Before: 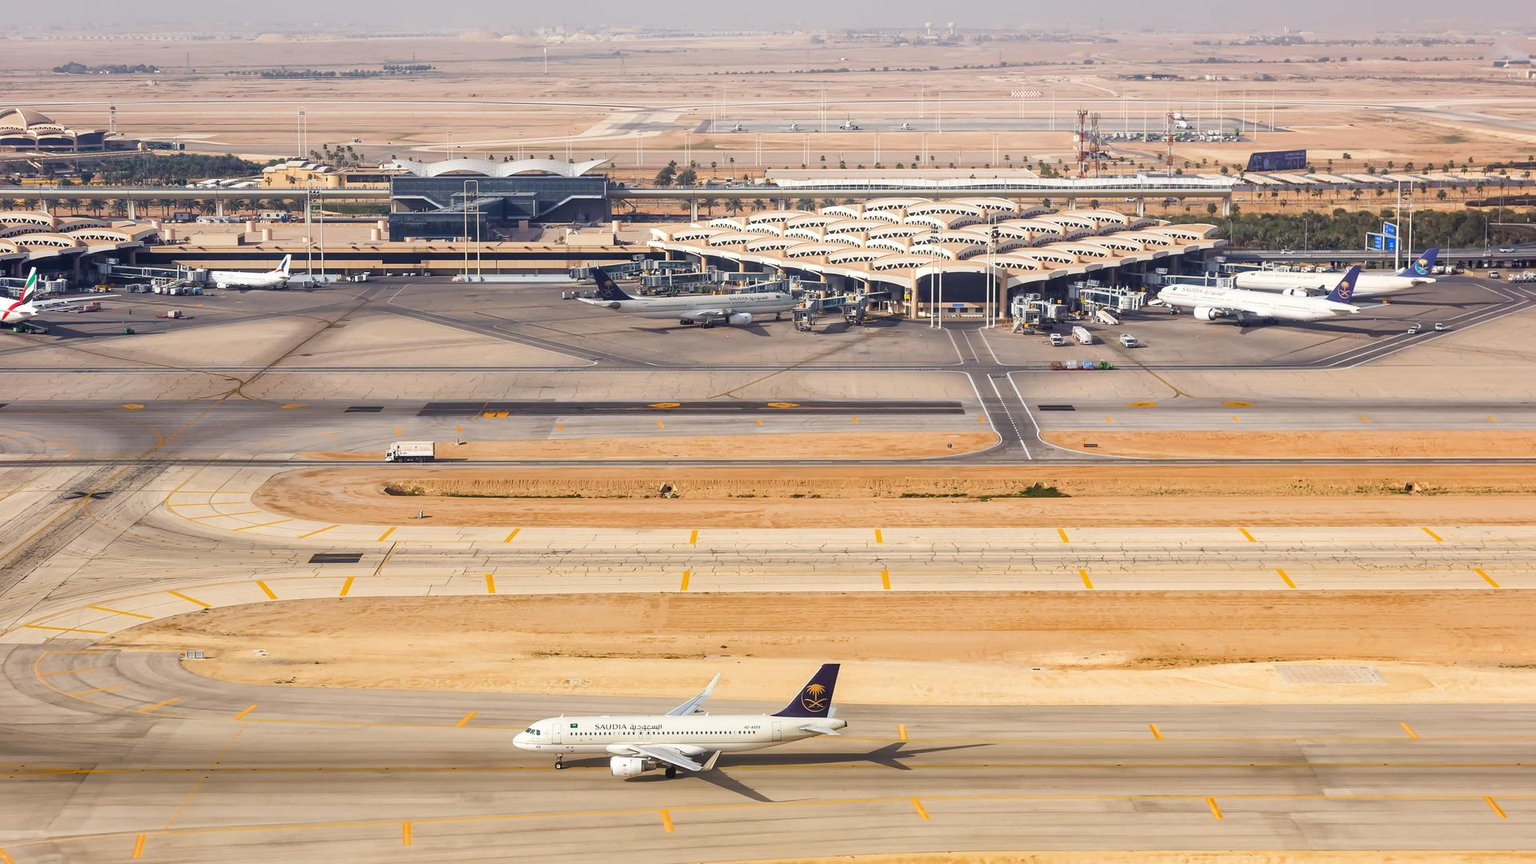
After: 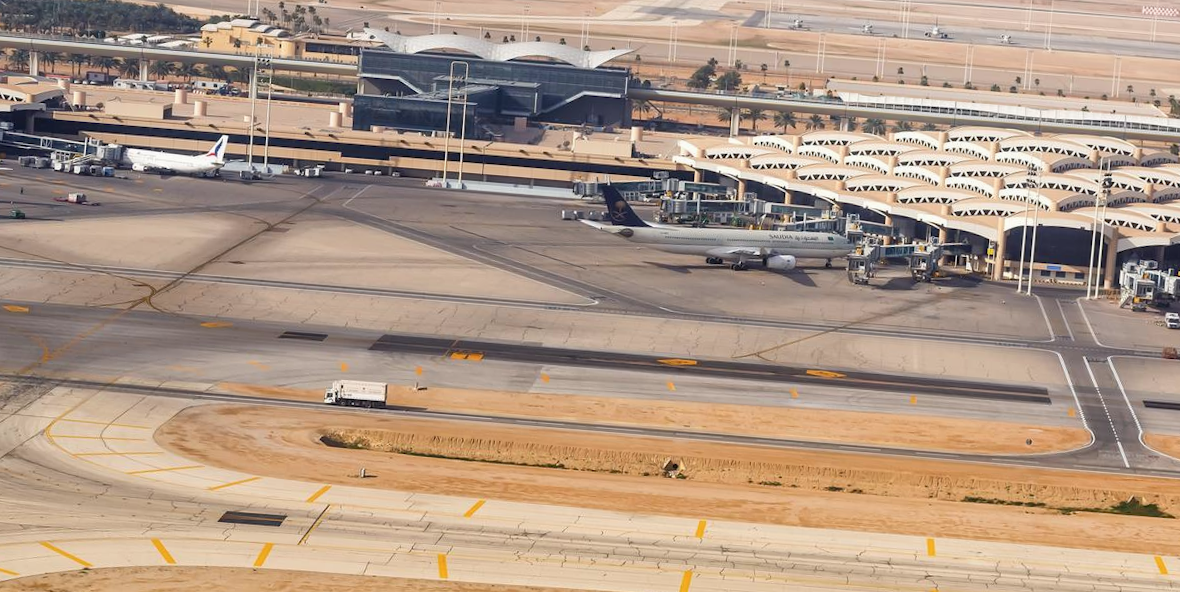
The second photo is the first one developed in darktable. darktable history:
contrast brightness saturation: saturation -0.056
crop and rotate: angle -4.73°, left 2.137%, top 7.079%, right 27.6%, bottom 30.169%
tone equalizer: -7 EV 0.195 EV, -6 EV 0.14 EV, -5 EV 0.1 EV, -4 EV 0.029 EV, -2 EV -0.037 EV, -1 EV -0.054 EV, +0 EV -0.057 EV
